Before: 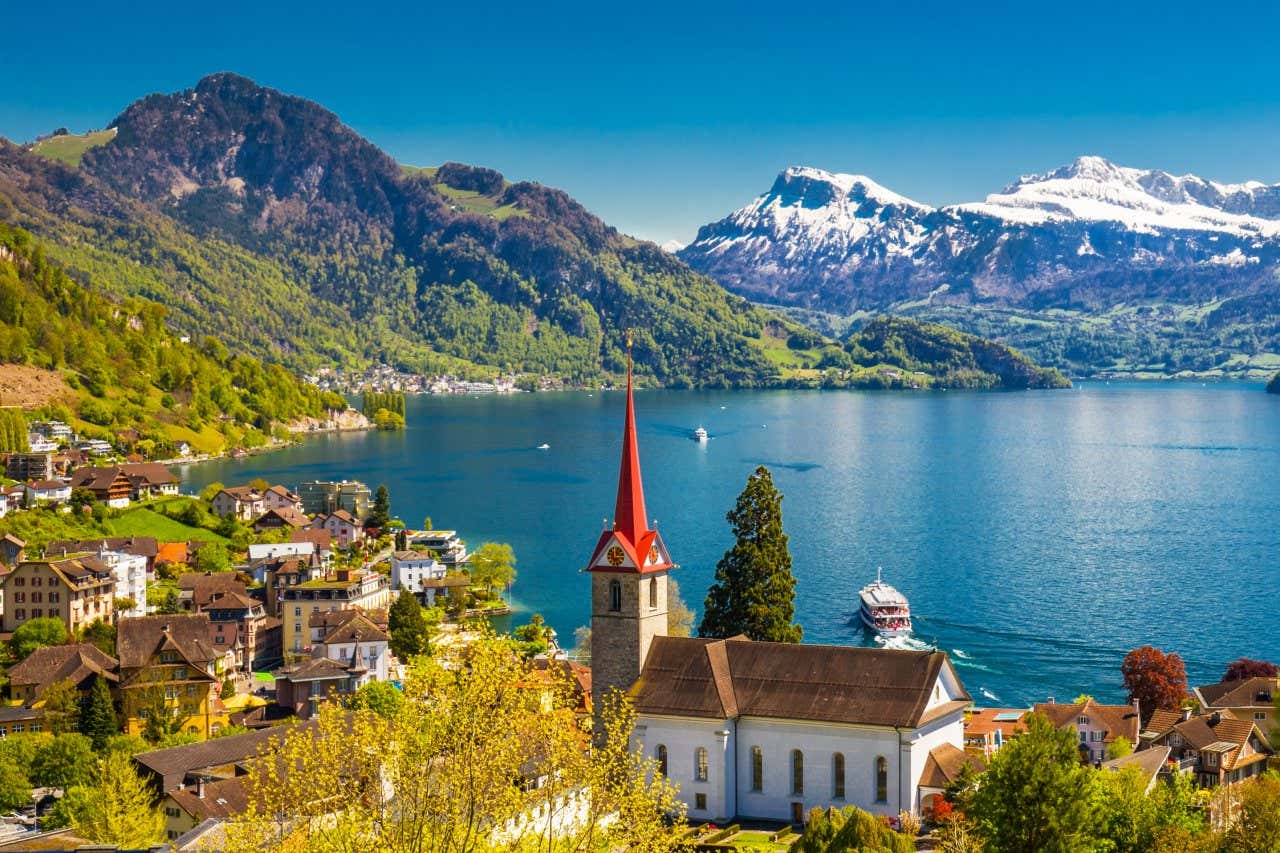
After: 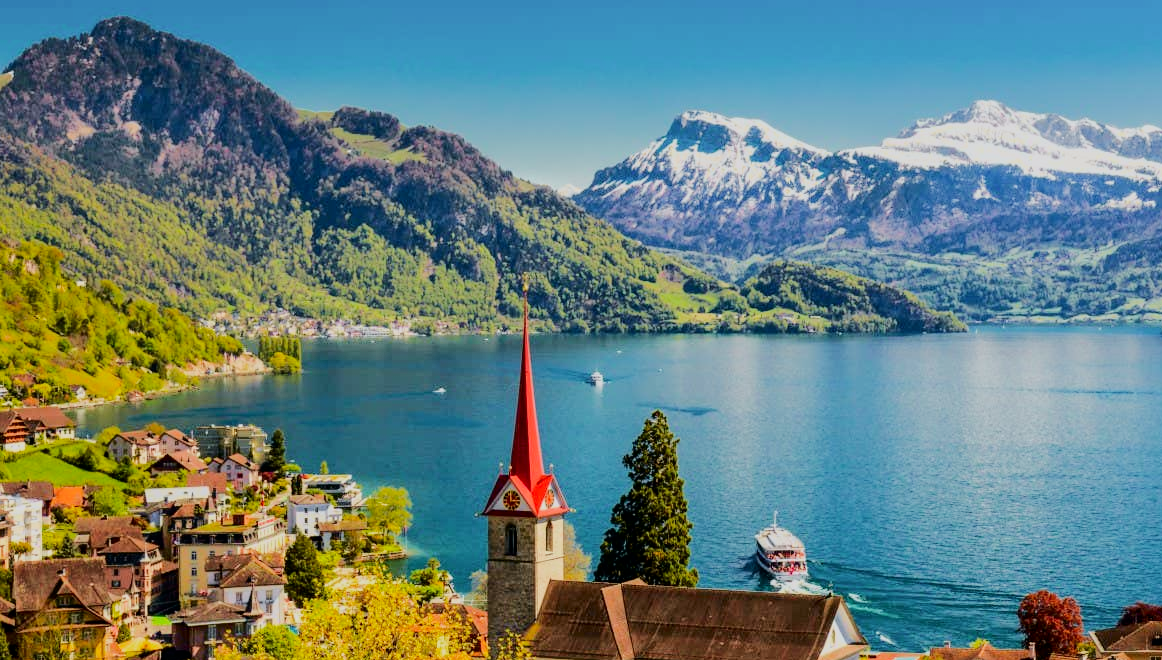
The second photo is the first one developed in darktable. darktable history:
crop: left 8.155%, top 6.611%, bottom 15.385%
tone curve: curves: ch0 [(0, 0) (0.058, 0.027) (0.214, 0.183) (0.295, 0.288) (0.48, 0.541) (0.658, 0.703) (0.741, 0.775) (0.844, 0.866) (0.986, 0.957)]; ch1 [(0, 0) (0.172, 0.123) (0.312, 0.296) (0.437, 0.429) (0.471, 0.469) (0.502, 0.5) (0.513, 0.515) (0.572, 0.603) (0.617, 0.653) (0.68, 0.724) (0.889, 0.924) (1, 1)]; ch2 [(0, 0) (0.411, 0.424) (0.489, 0.49) (0.502, 0.5) (0.512, 0.524) (0.549, 0.578) (0.604, 0.628) (0.709, 0.748) (1, 1)], color space Lab, independent channels, preserve colors none
filmic rgb: black relative exposure -7.65 EV, white relative exposure 4.56 EV, hardness 3.61
